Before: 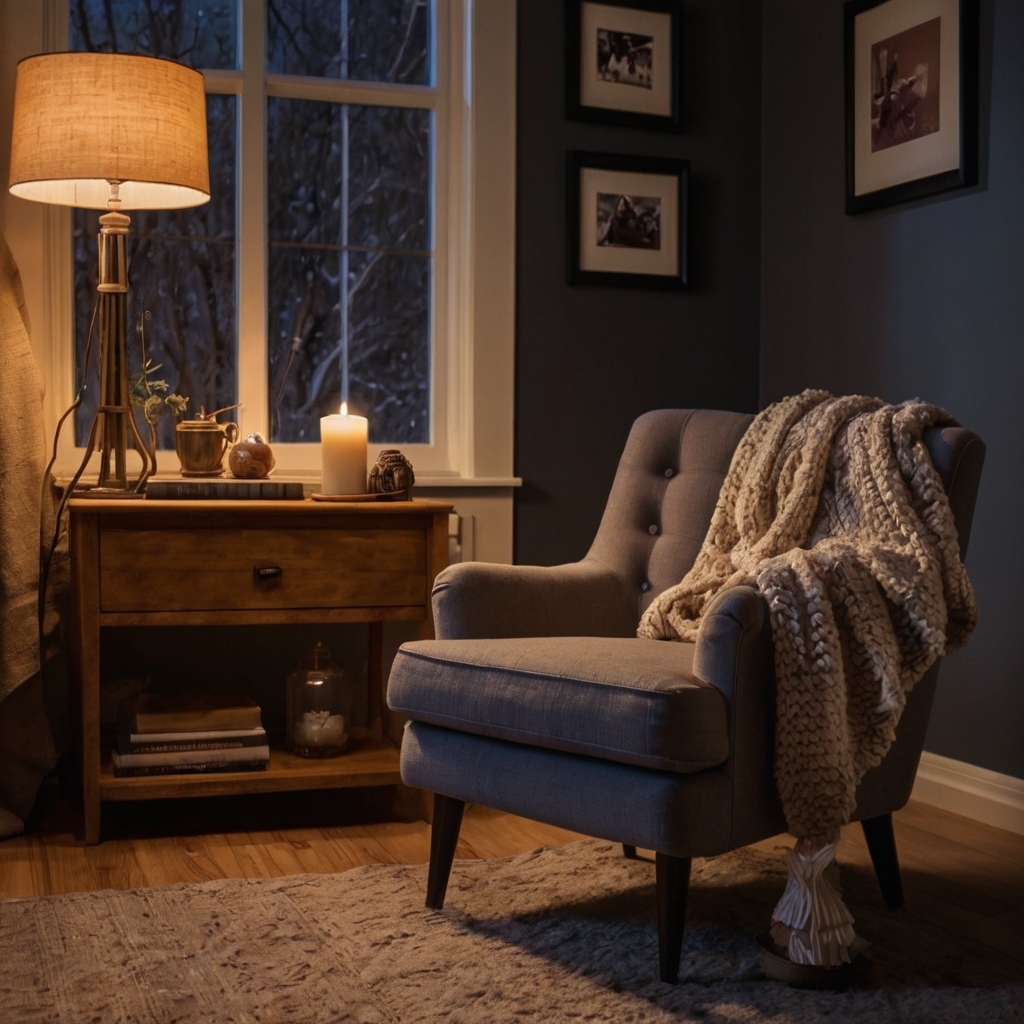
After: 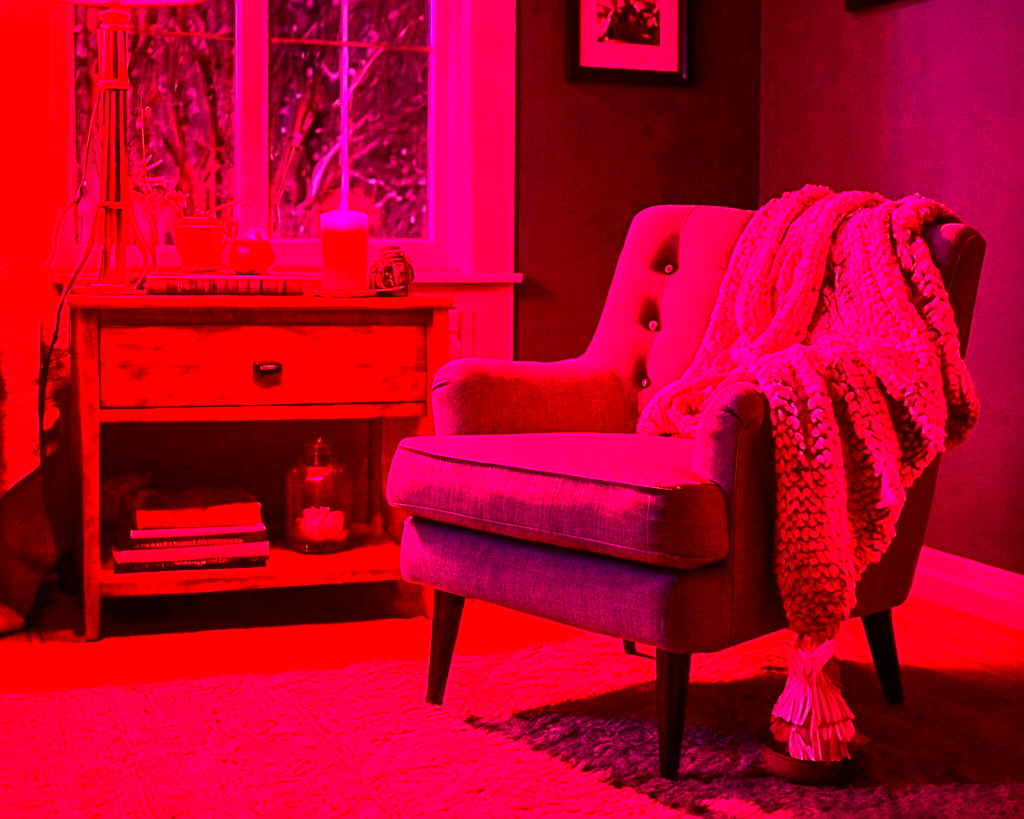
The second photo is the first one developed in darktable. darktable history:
white balance: red 4.26, blue 1.802
crop and rotate: top 19.998%
contrast brightness saturation: contrast 0.21, brightness -0.11, saturation 0.21
sharpen: on, module defaults
